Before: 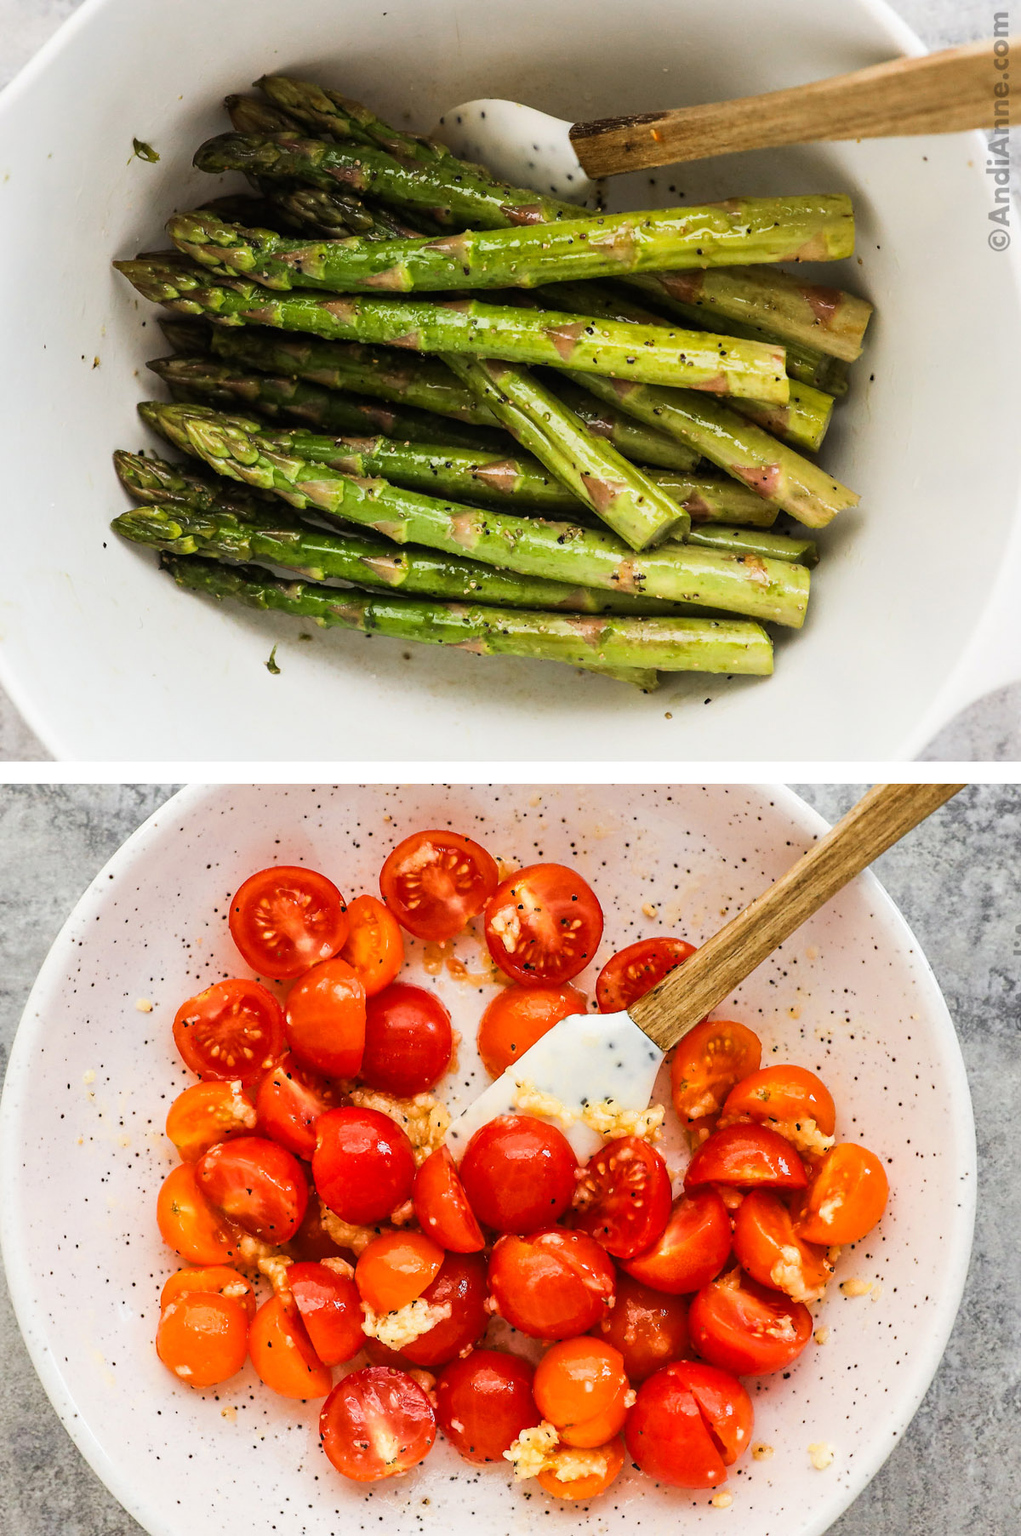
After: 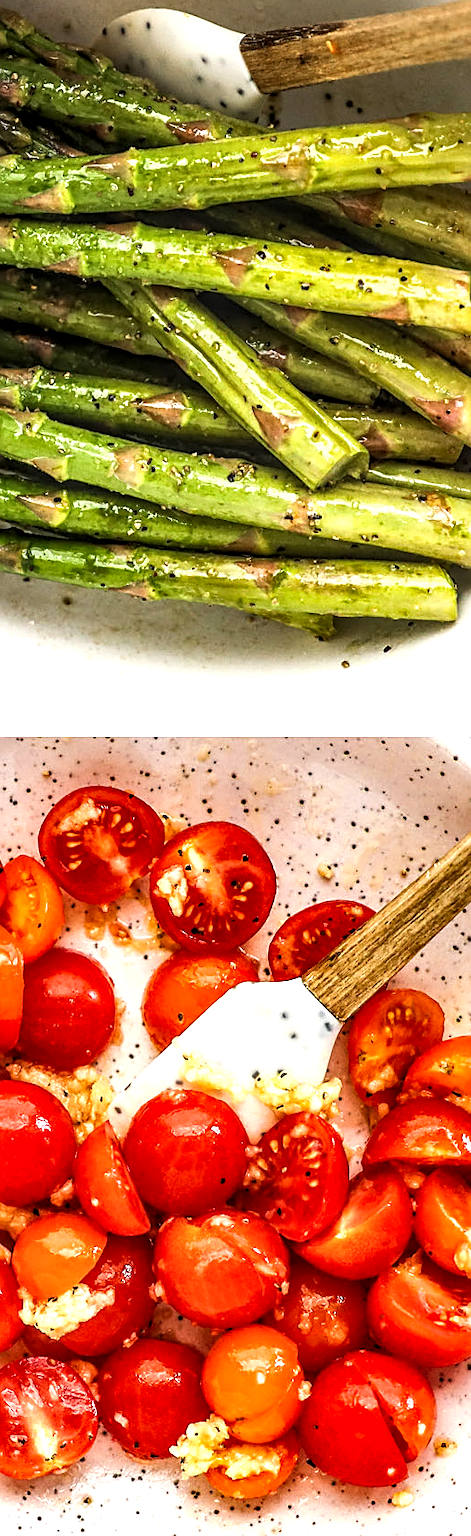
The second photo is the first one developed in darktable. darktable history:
crop: left 33.669%, top 5.95%, right 22.844%
exposure: black level correction 0, exposure 0.499 EV, compensate highlight preservation false
sharpen: on, module defaults
shadows and highlights: soften with gaussian
local contrast: highlights 63%, detail 143%, midtone range 0.431
